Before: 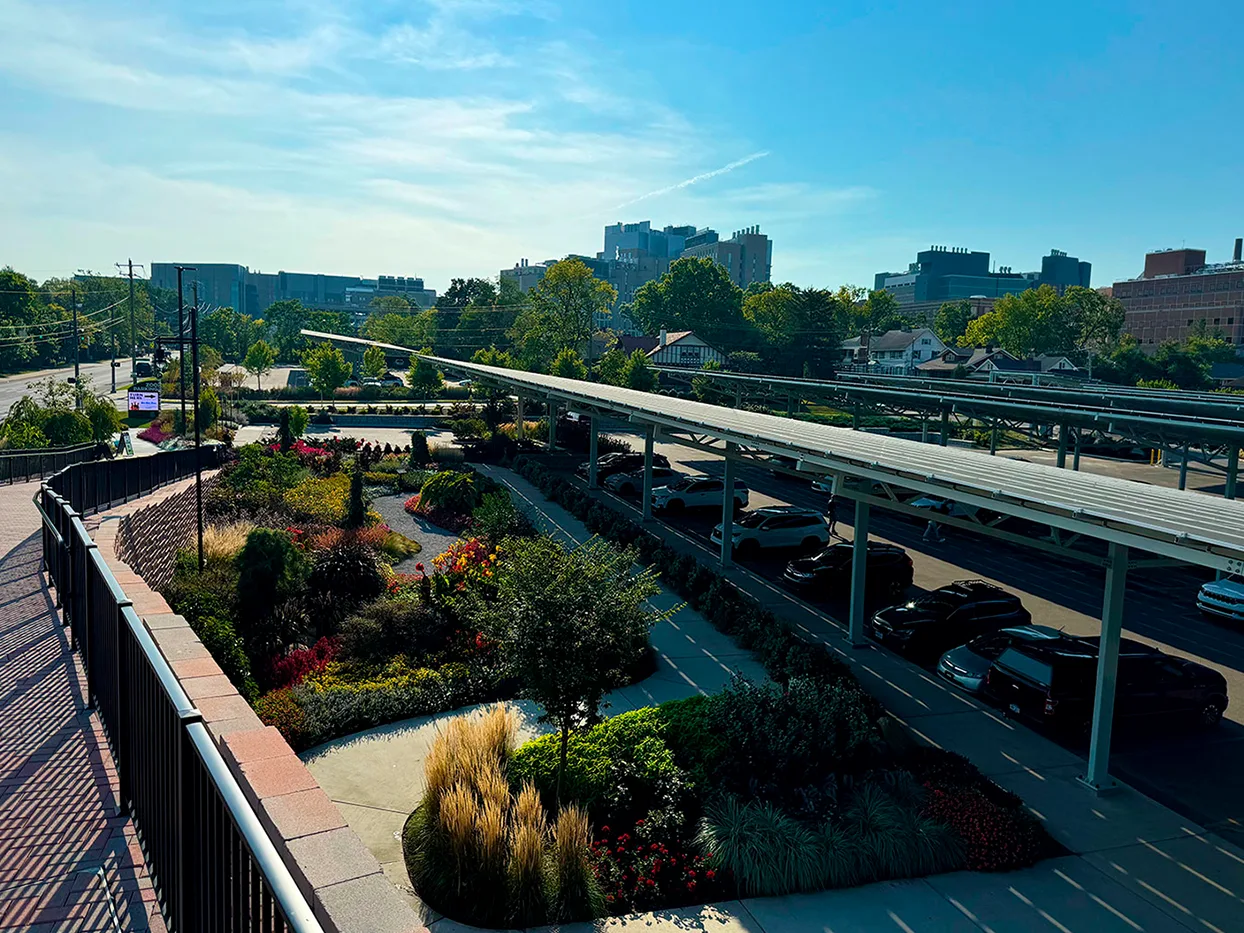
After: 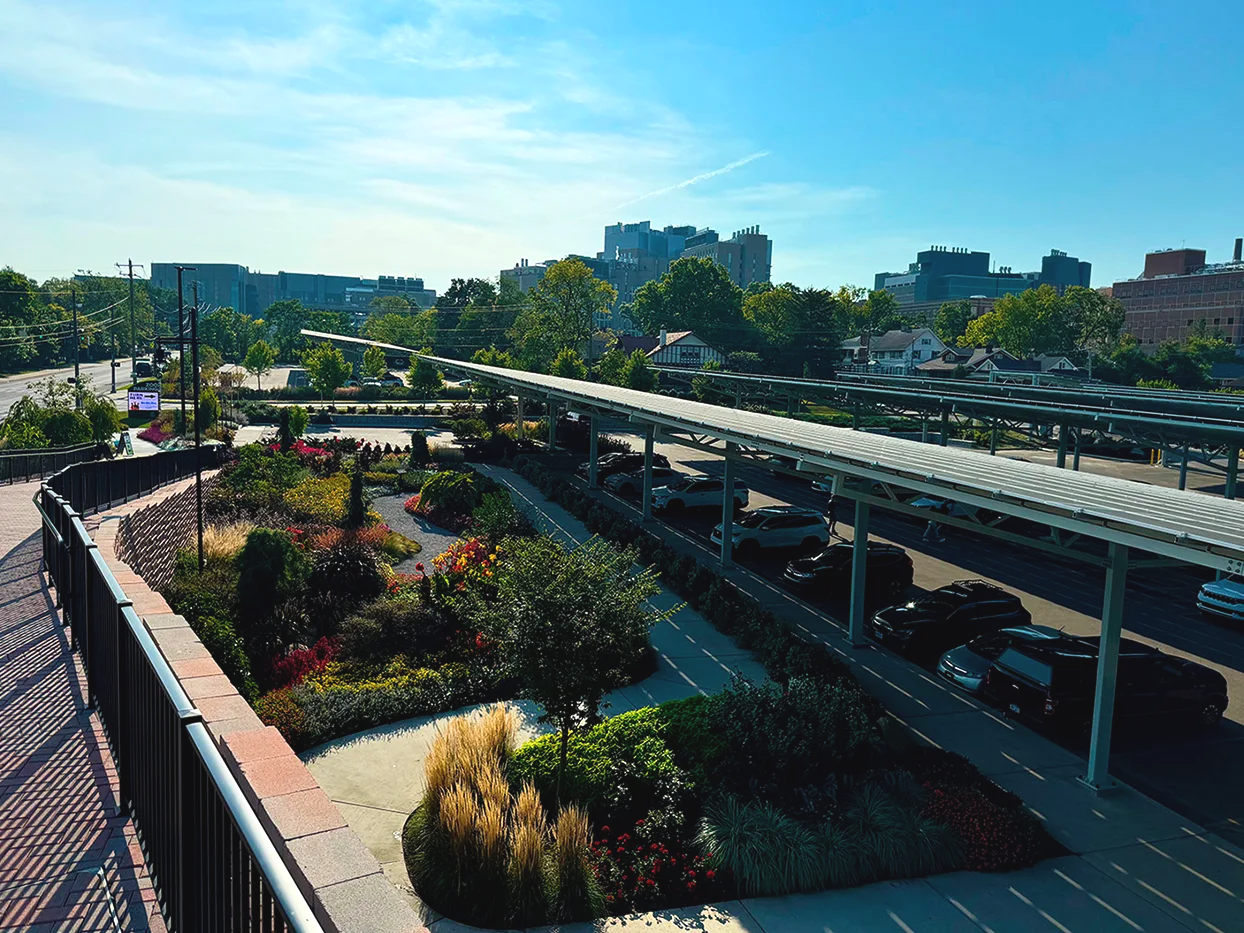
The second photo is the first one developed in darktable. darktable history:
exposure: black level correction -0.004, exposure 0.056 EV, compensate highlight preservation false
shadows and highlights: shadows -0.405, highlights 38.19, highlights color adjustment 56.18%
